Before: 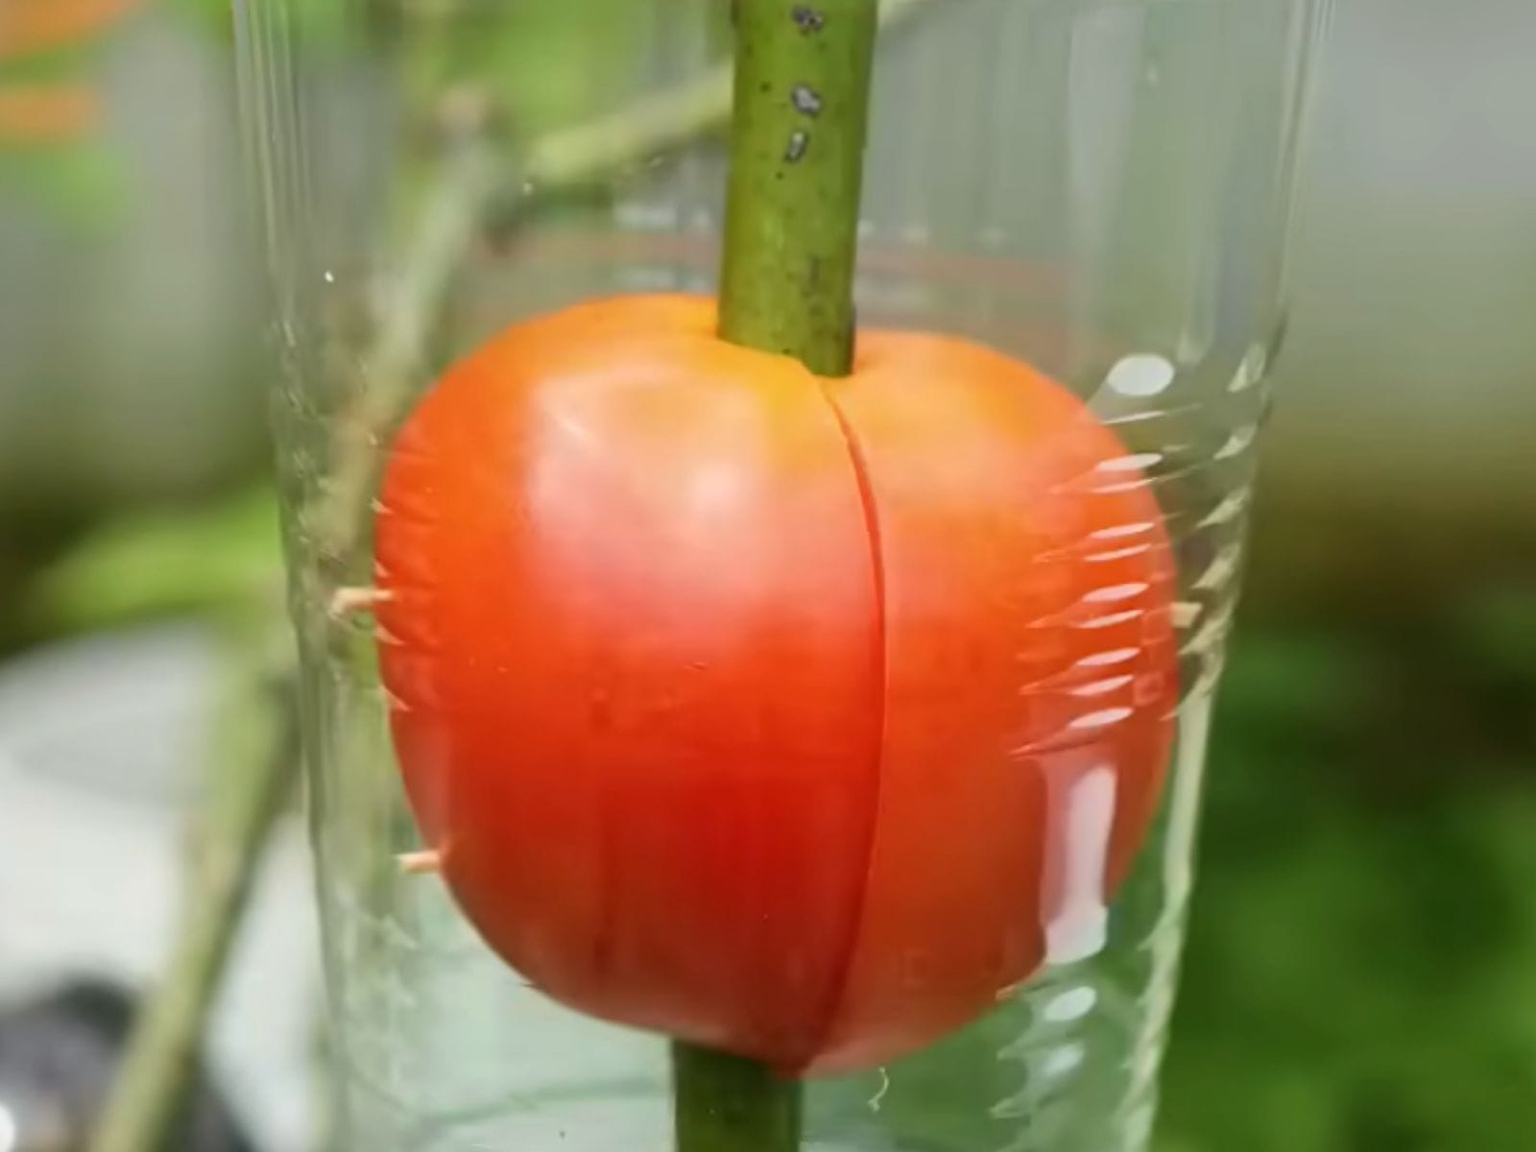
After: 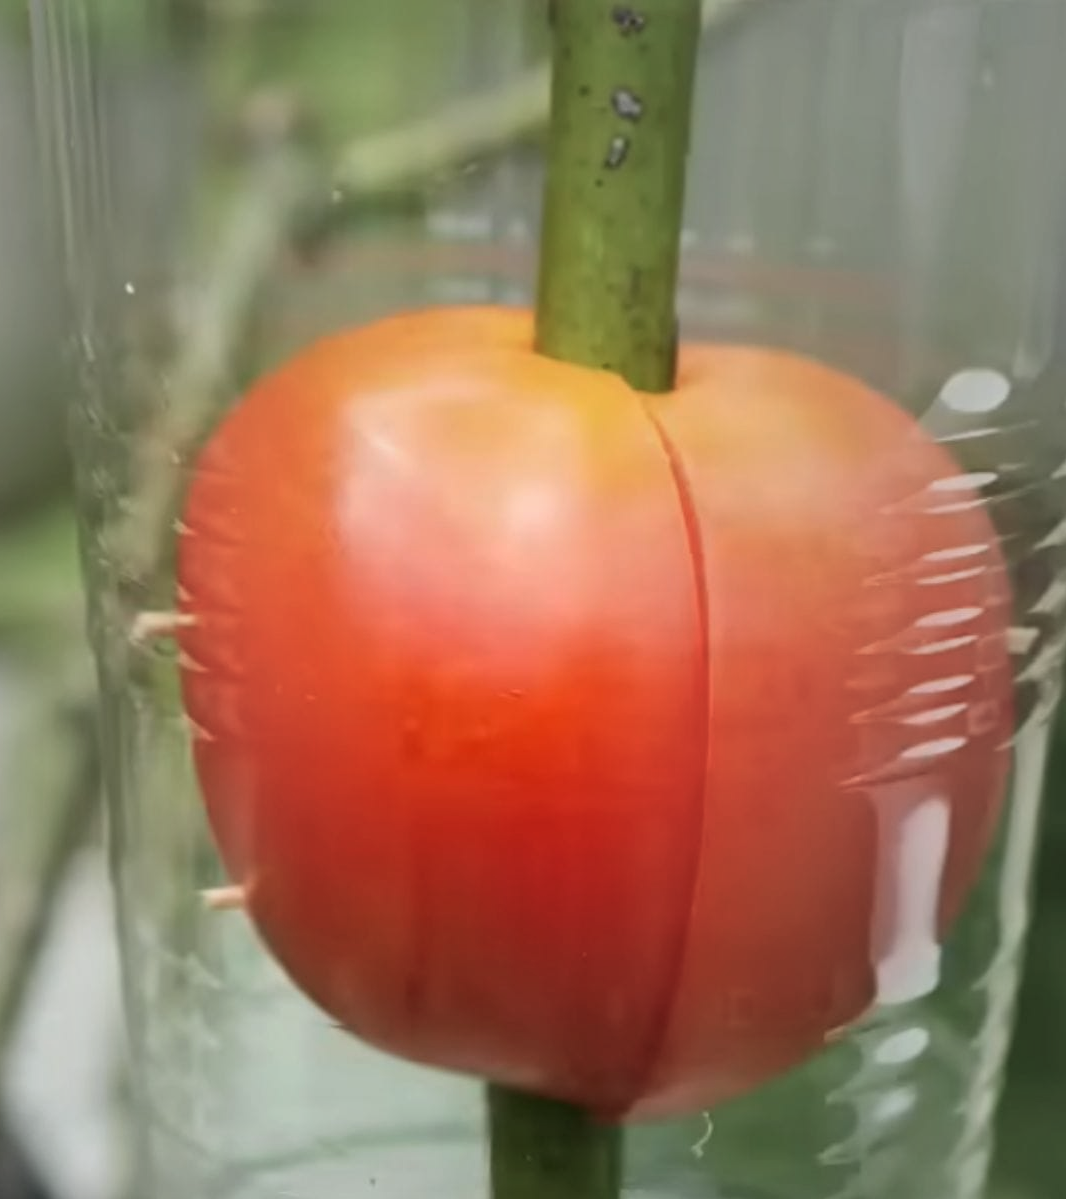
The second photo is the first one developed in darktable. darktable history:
crop and rotate: left 13.409%, right 19.924%
vignetting: fall-off start 18.21%, fall-off radius 137.95%, brightness -0.207, center (-0.078, 0.066), width/height ratio 0.62, shape 0.59
